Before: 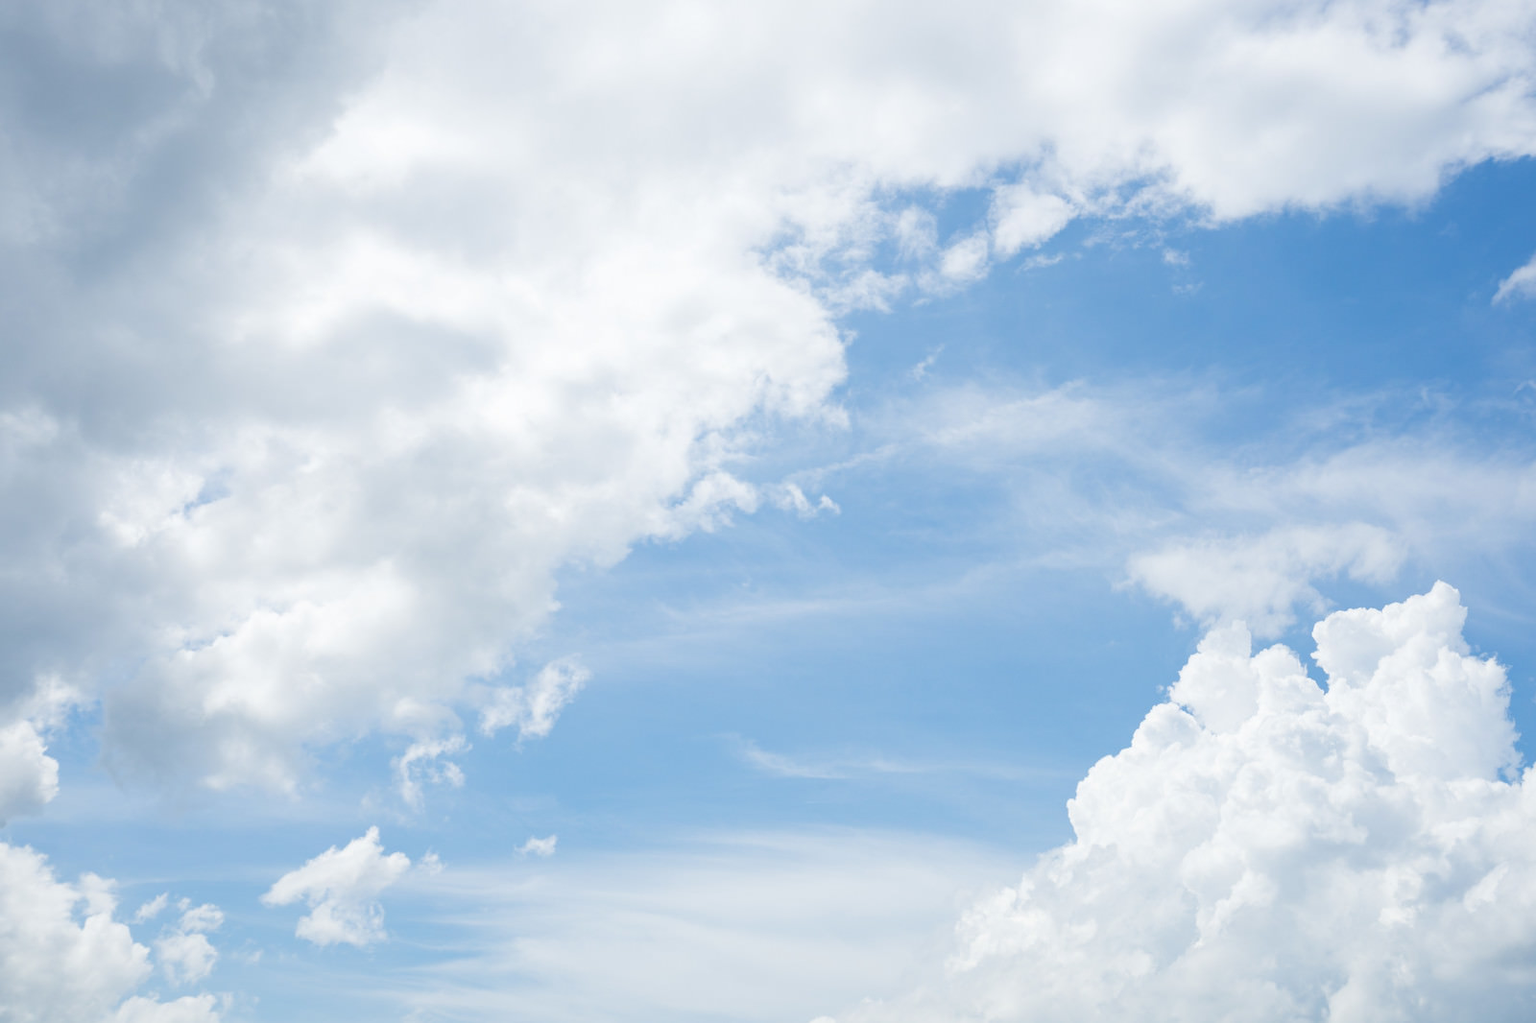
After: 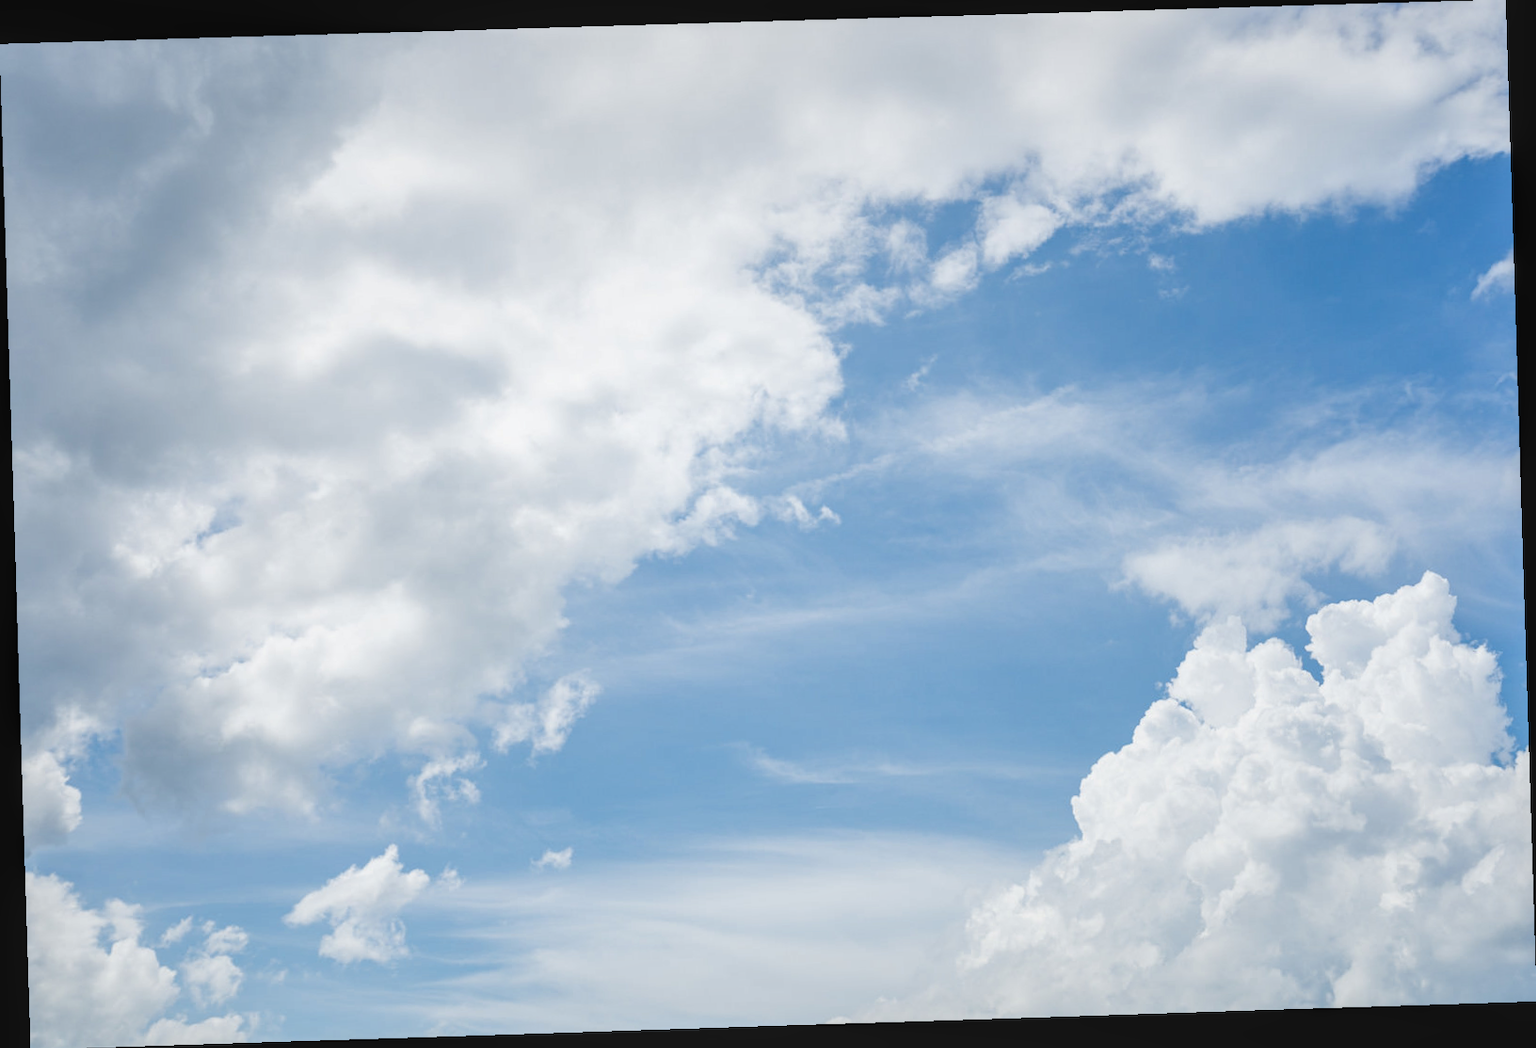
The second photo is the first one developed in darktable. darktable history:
rotate and perspective: rotation -1.77°, lens shift (horizontal) 0.004, automatic cropping off
local contrast: on, module defaults
